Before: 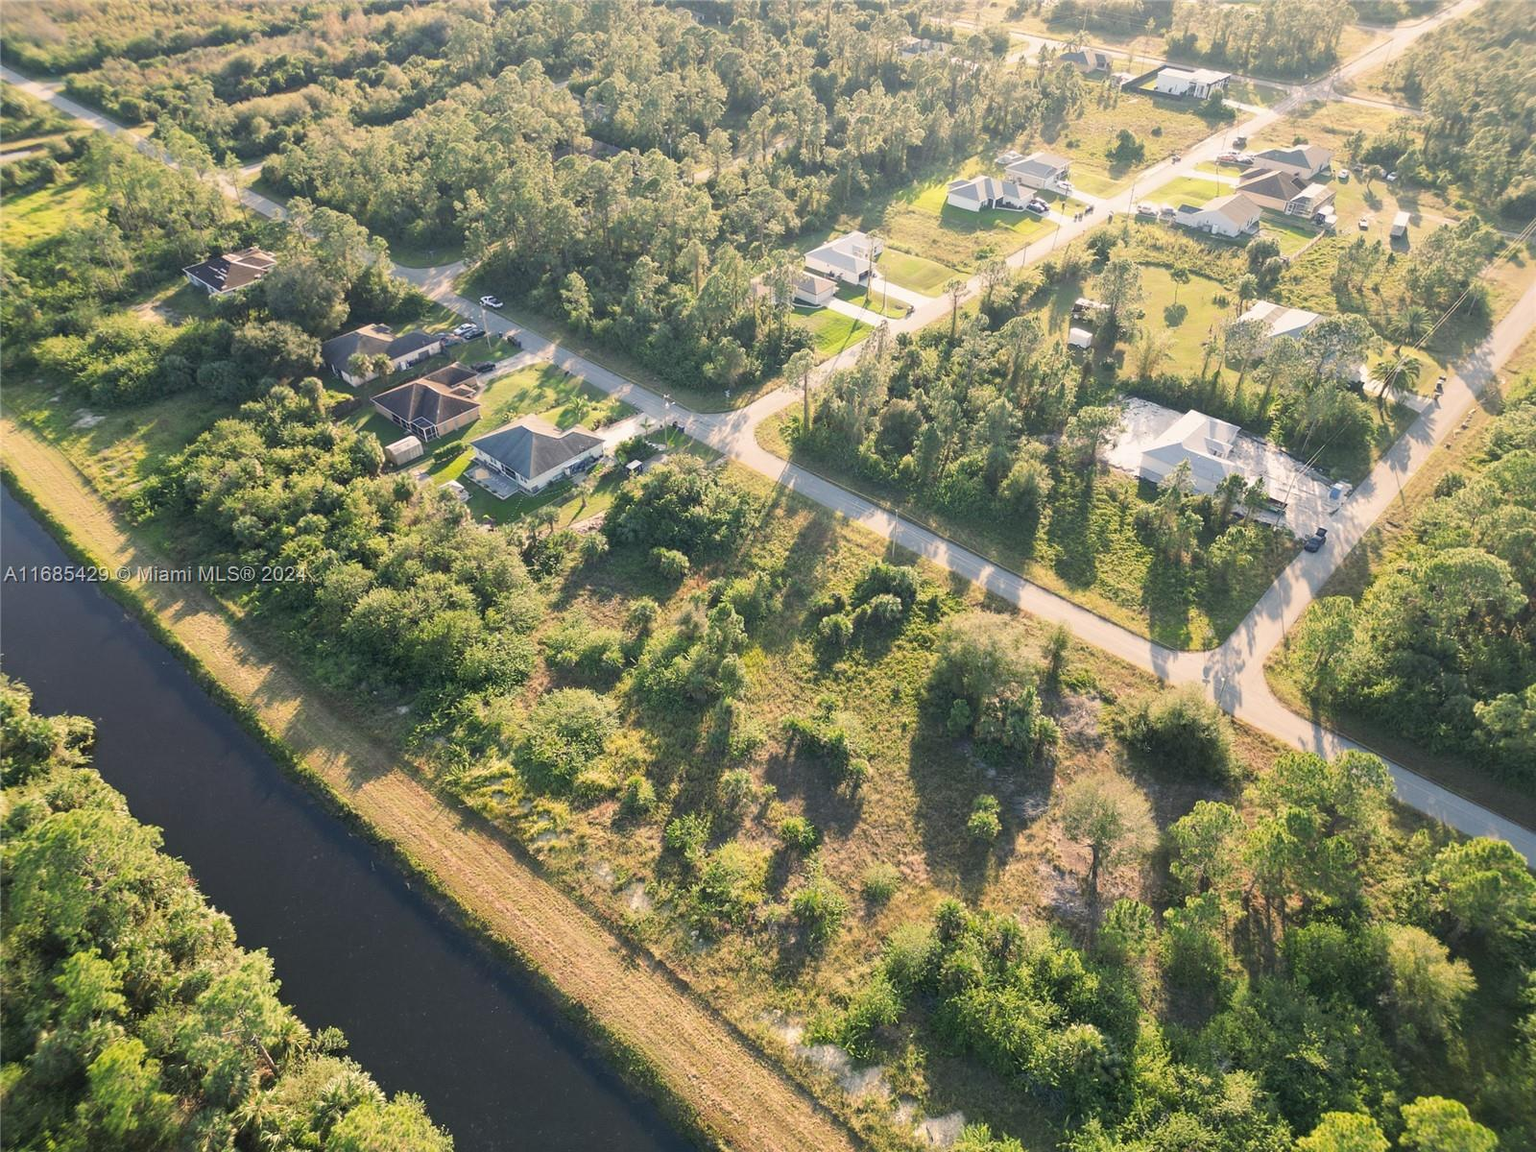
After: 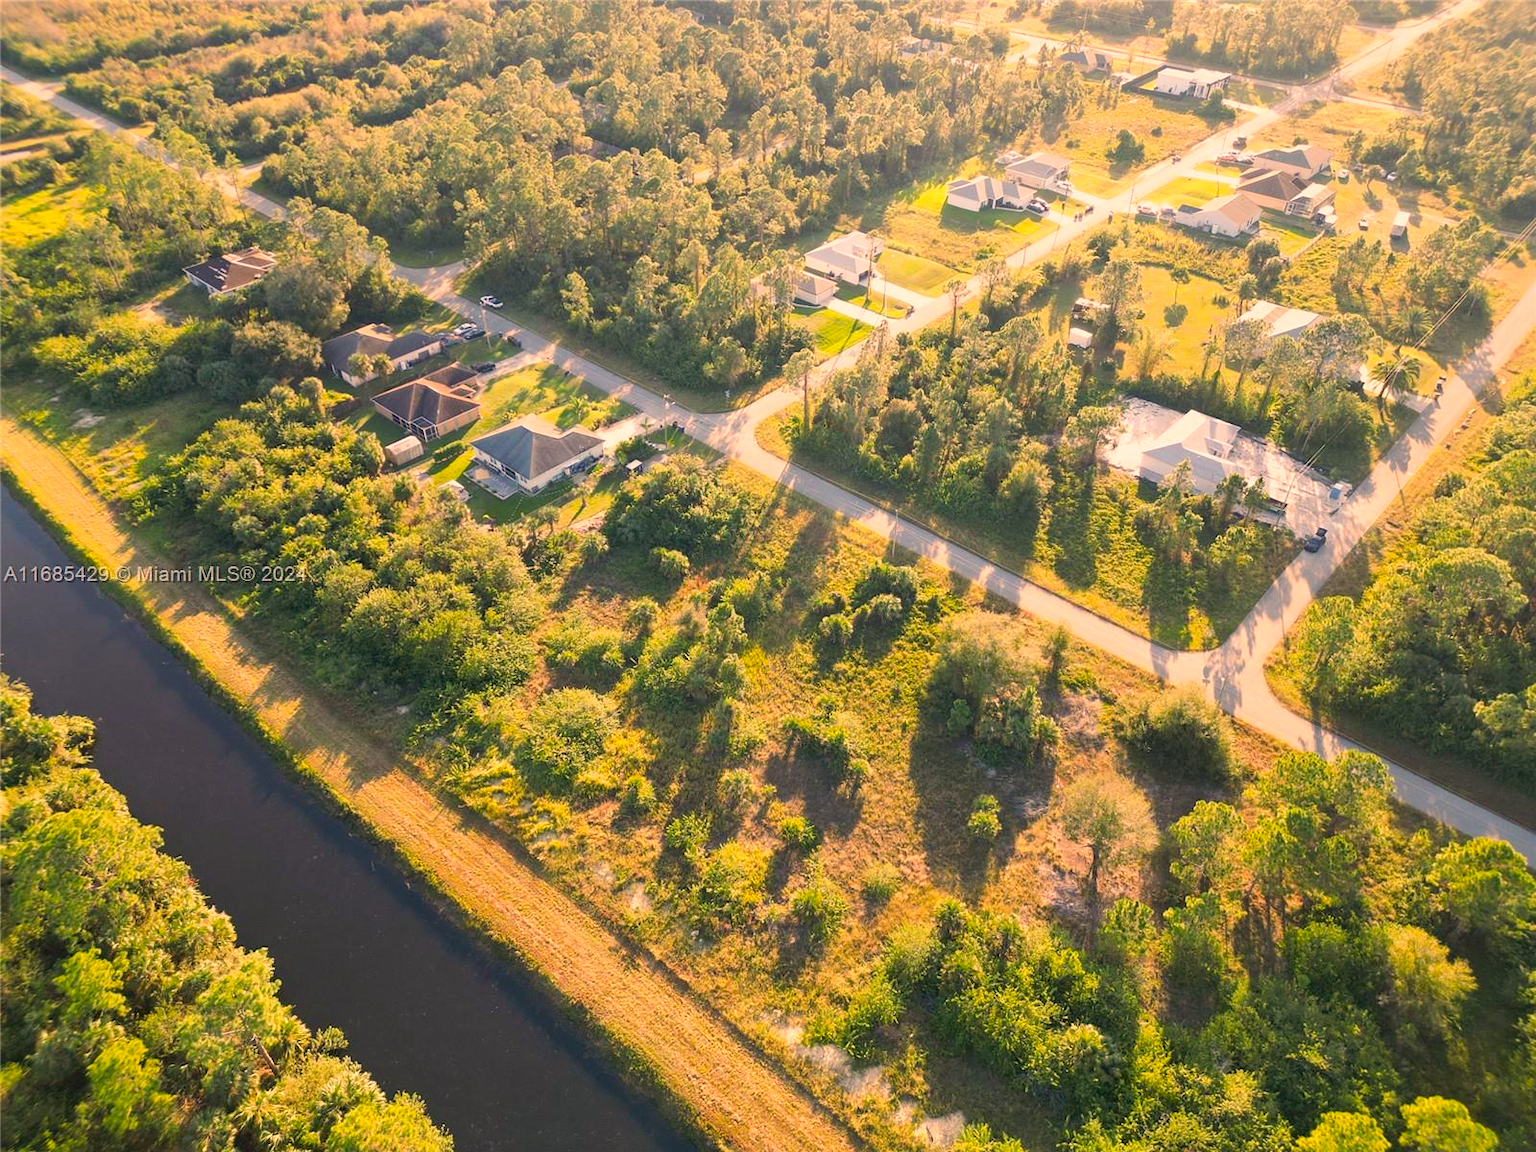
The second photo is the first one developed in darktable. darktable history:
white balance: red 1.127, blue 0.943
color balance rgb: linear chroma grading › global chroma 8.33%, perceptual saturation grading › global saturation 18.52%, global vibrance 7.87%
